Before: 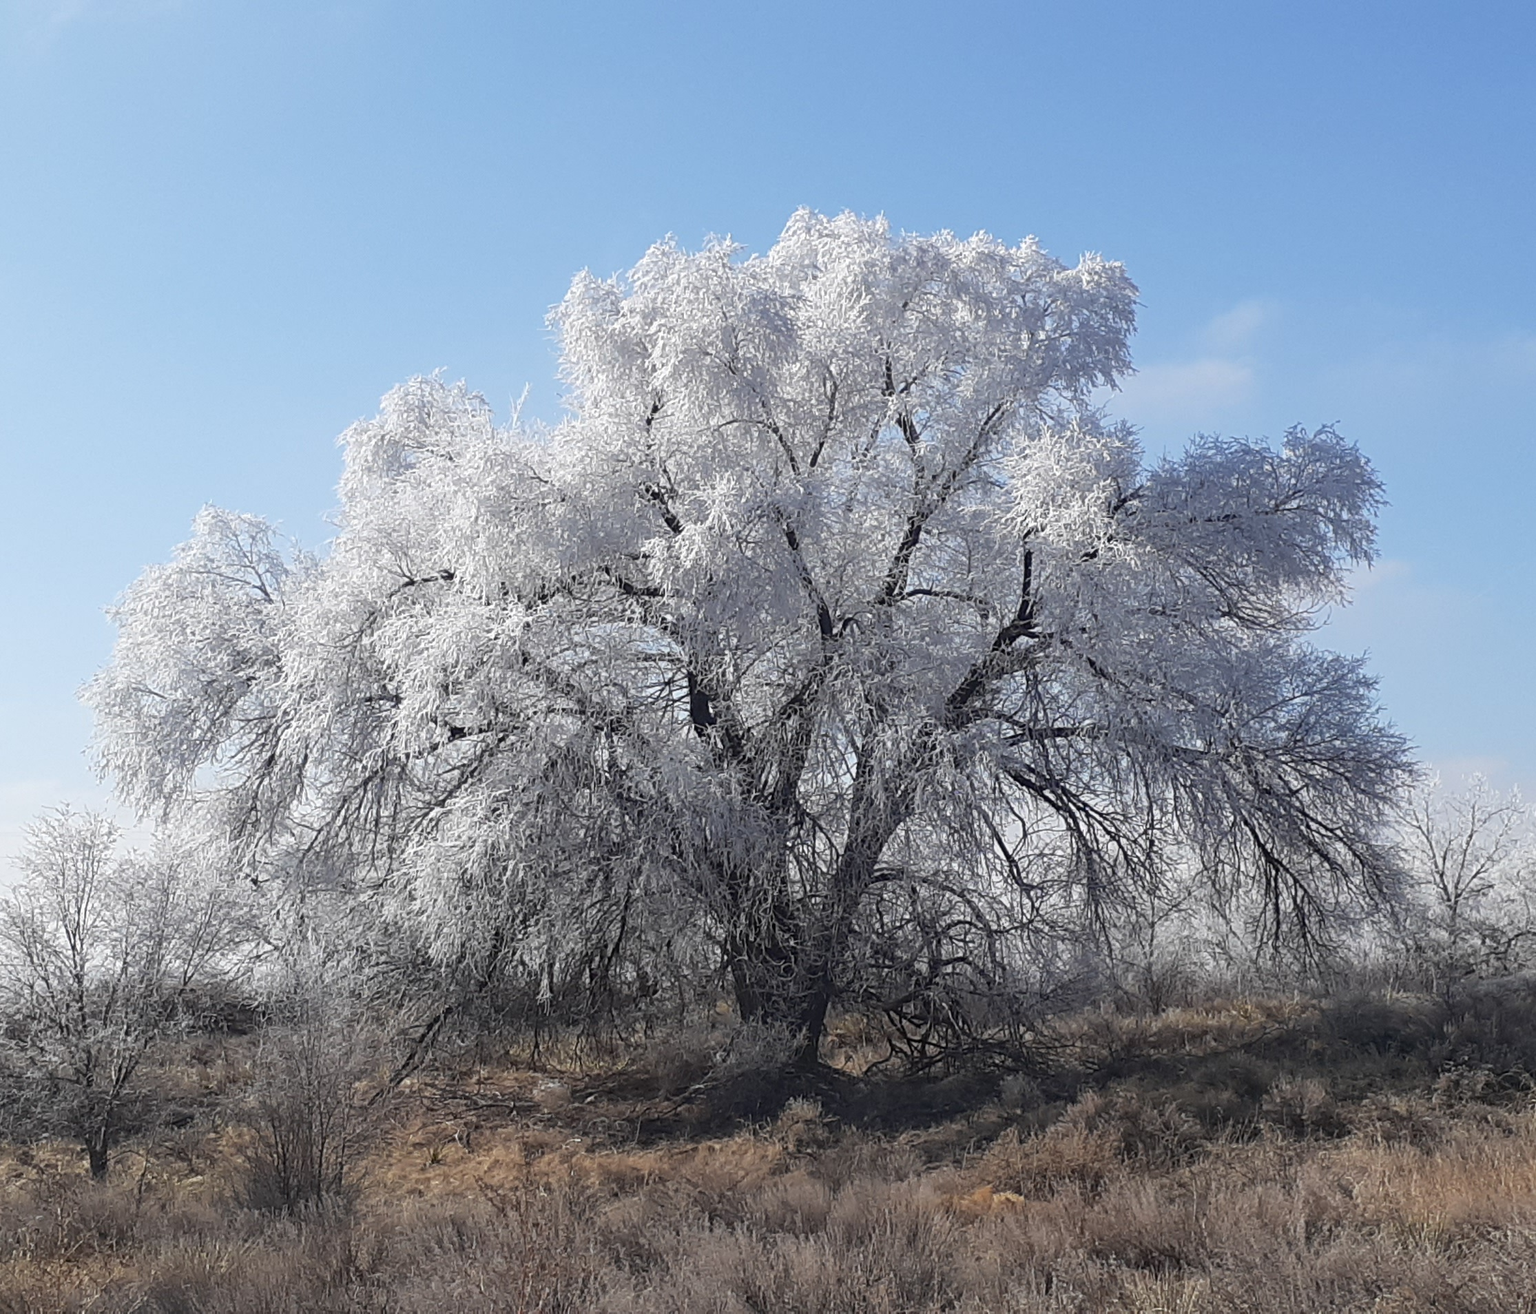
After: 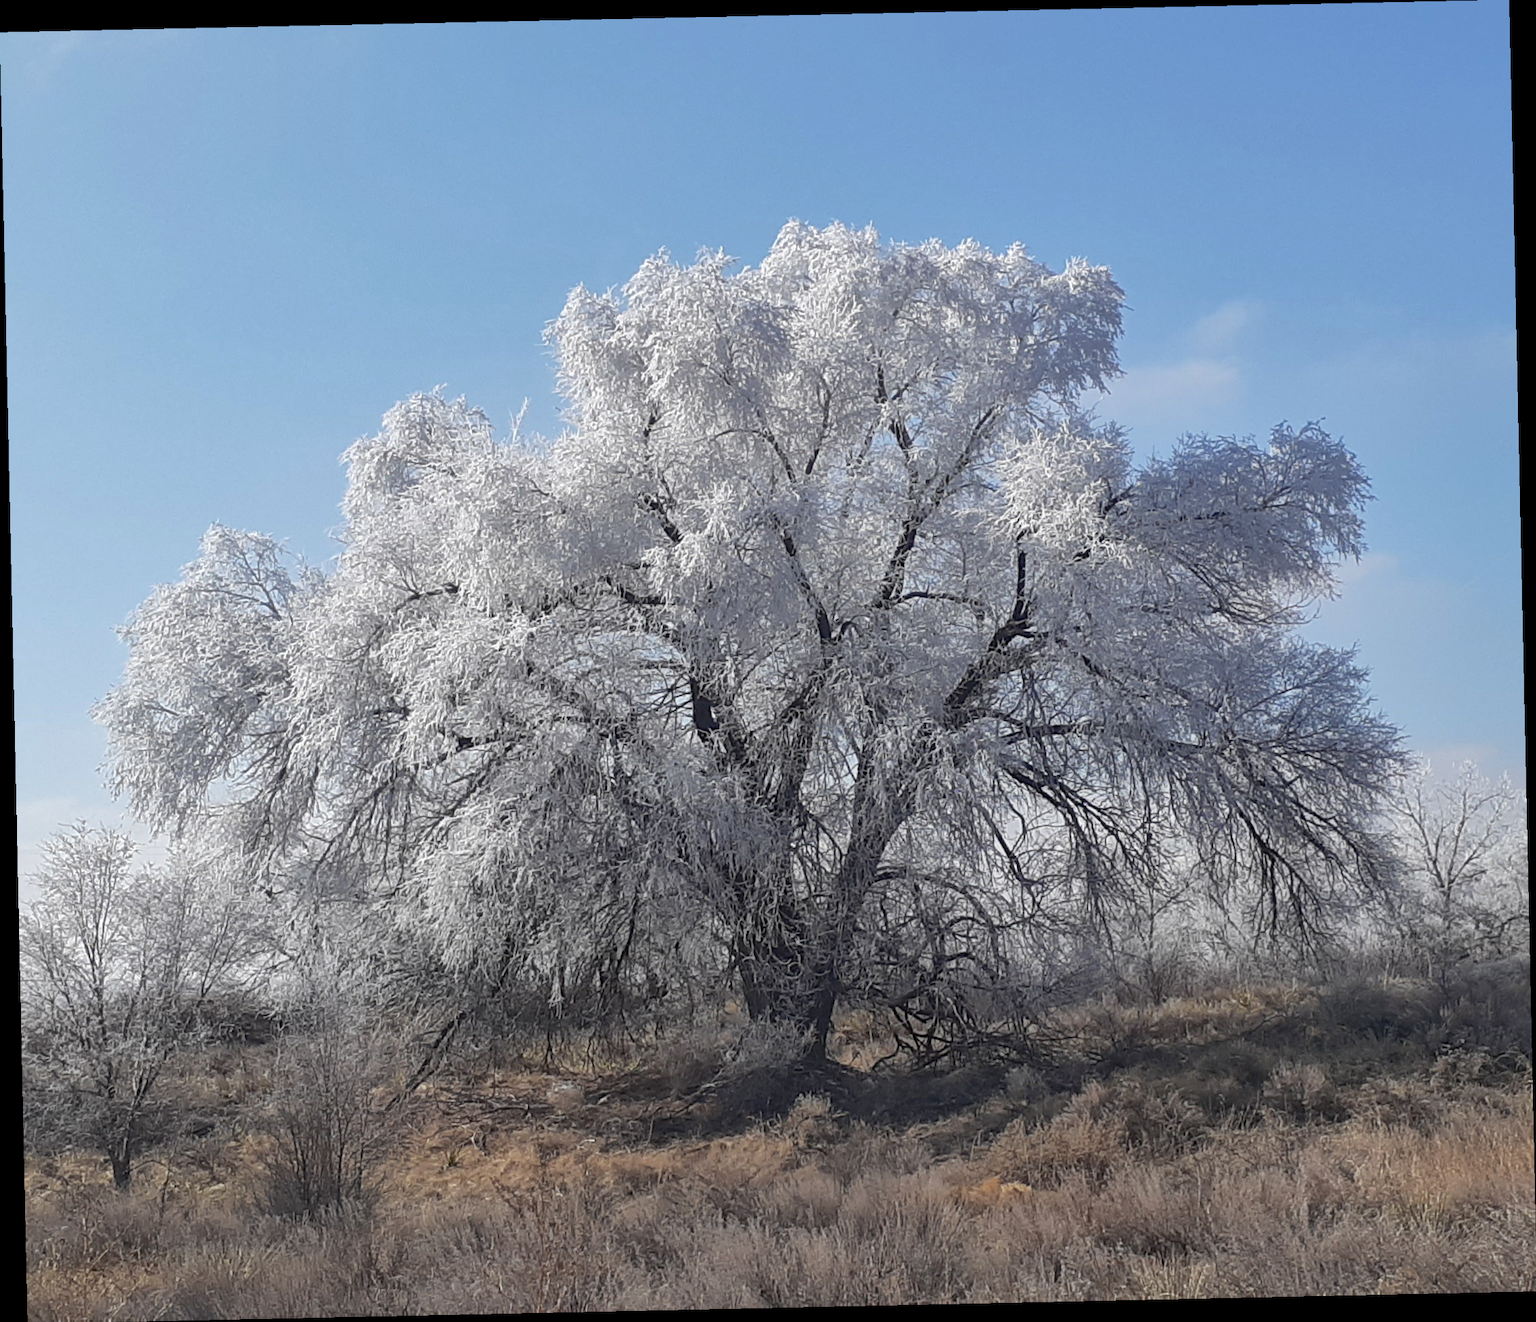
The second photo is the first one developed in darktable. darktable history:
shadows and highlights: on, module defaults
rotate and perspective: rotation -1.24°, automatic cropping off
